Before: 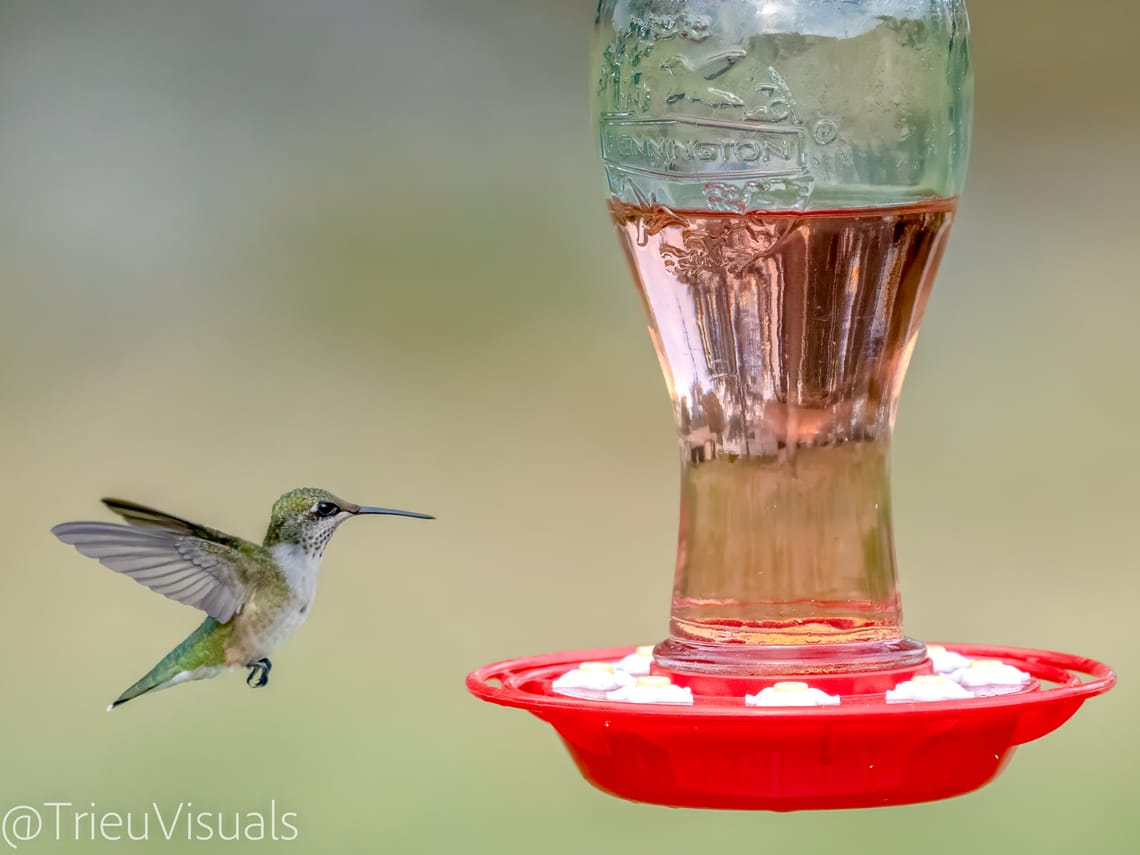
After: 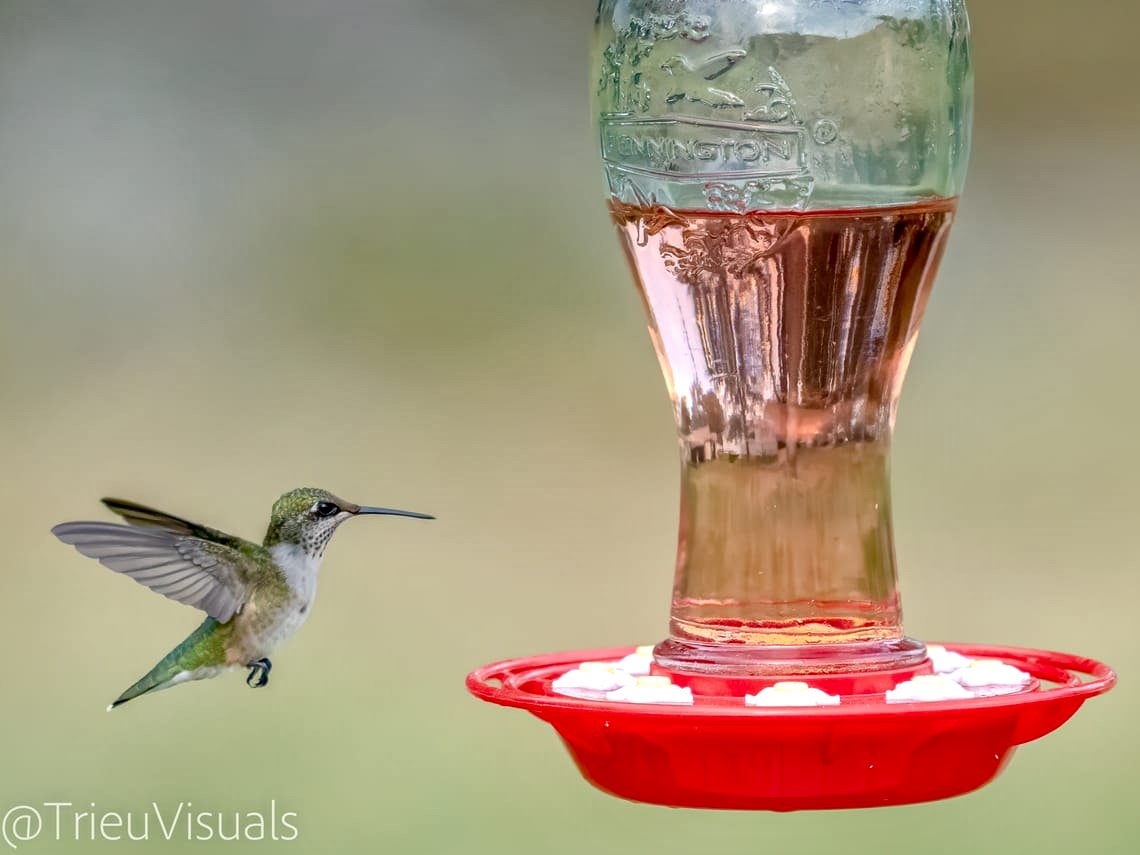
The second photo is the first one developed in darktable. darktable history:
exposure: black level correction 0.001, compensate highlight preservation false
local contrast: mode bilateral grid, contrast 20, coarseness 50, detail 130%, midtone range 0.2
